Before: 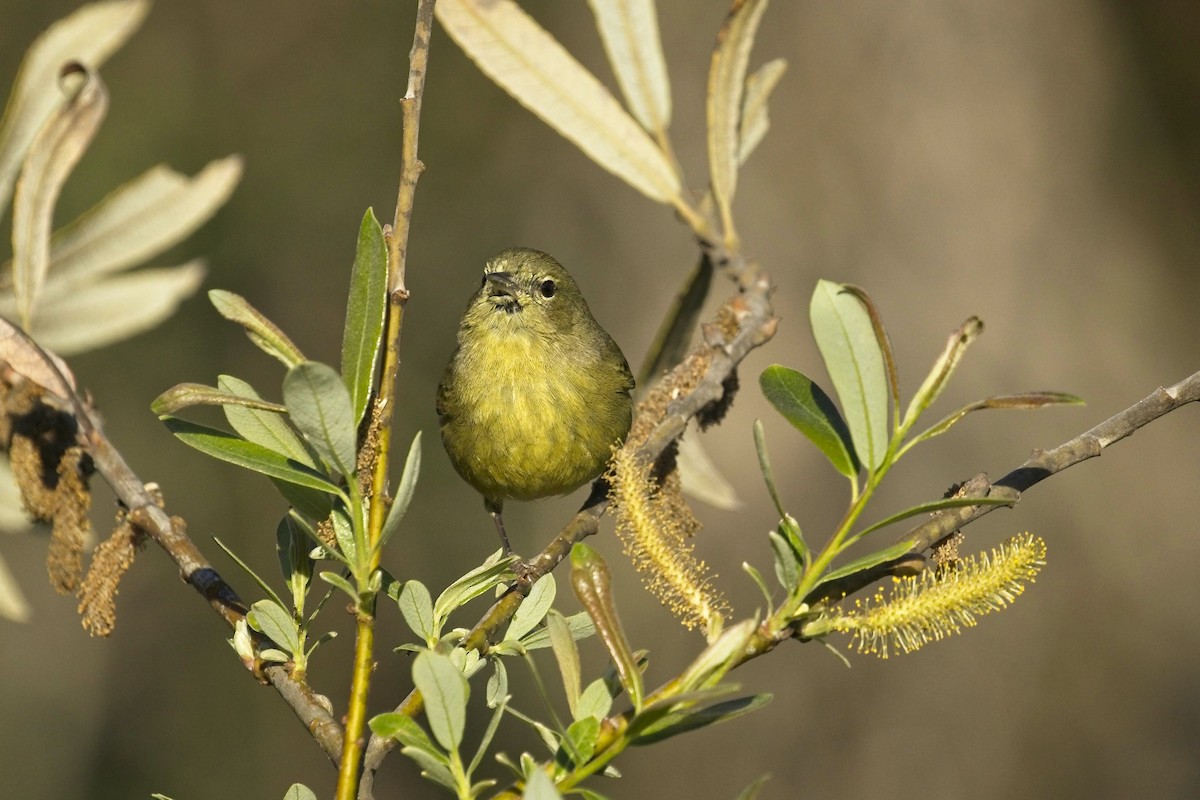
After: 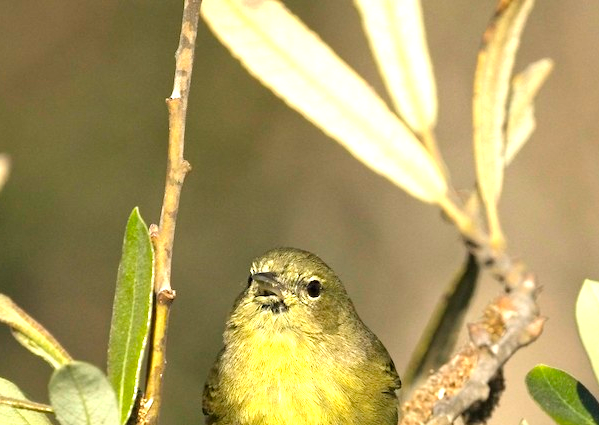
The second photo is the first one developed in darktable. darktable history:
exposure: black level correction 0, exposure 0.499 EV, compensate highlight preservation false
crop: left 19.564%, right 30.507%, bottom 46.853%
tone equalizer: -8 EV -0.38 EV, -7 EV -0.389 EV, -6 EV -0.361 EV, -5 EV -0.216 EV, -3 EV 0.222 EV, -2 EV 0.362 EV, -1 EV 0.375 EV, +0 EV 0.443 EV, mask exposure compensation -0.485 EV
